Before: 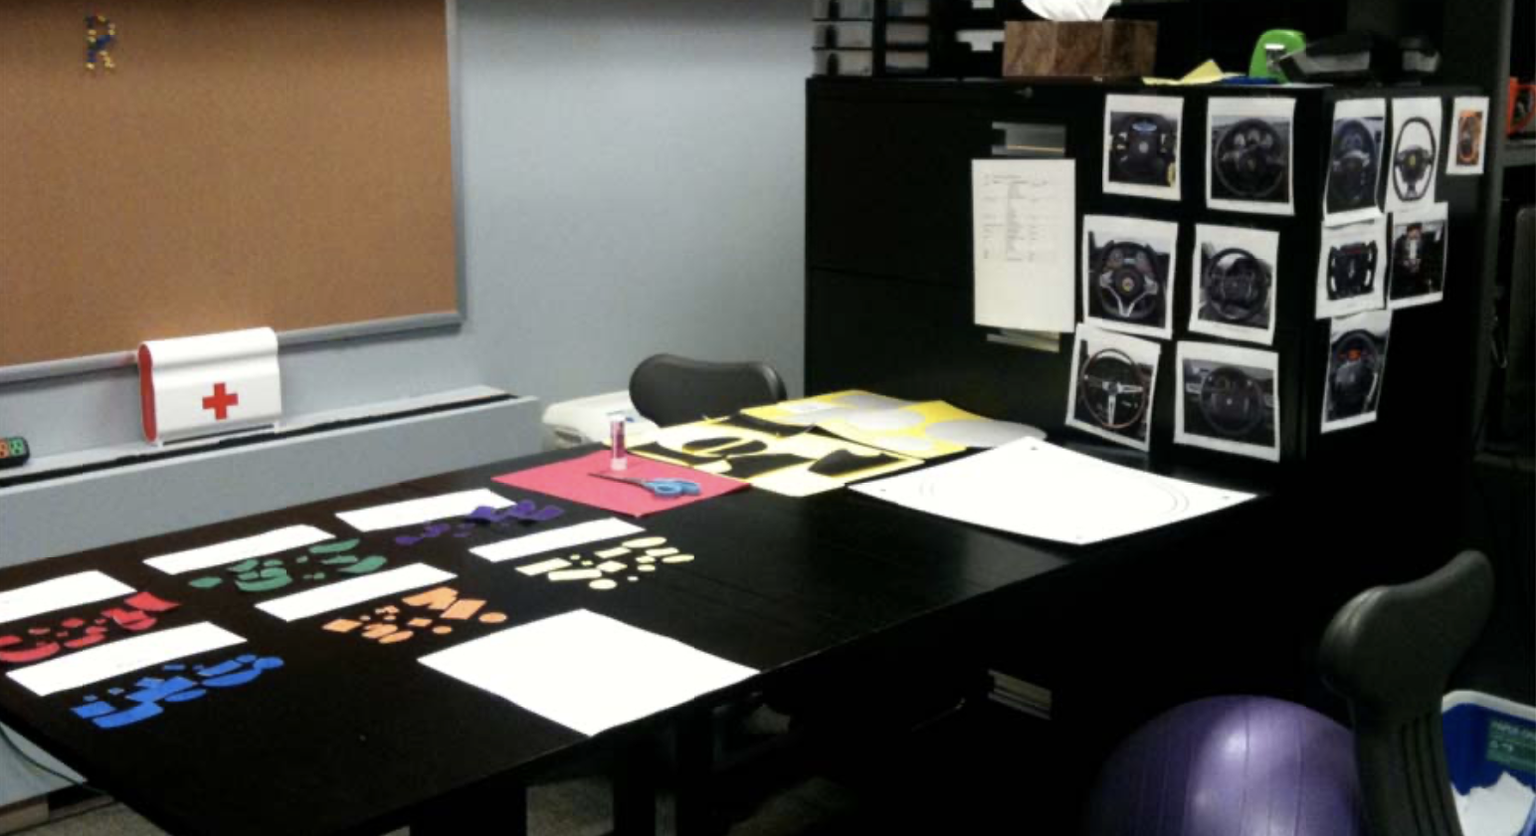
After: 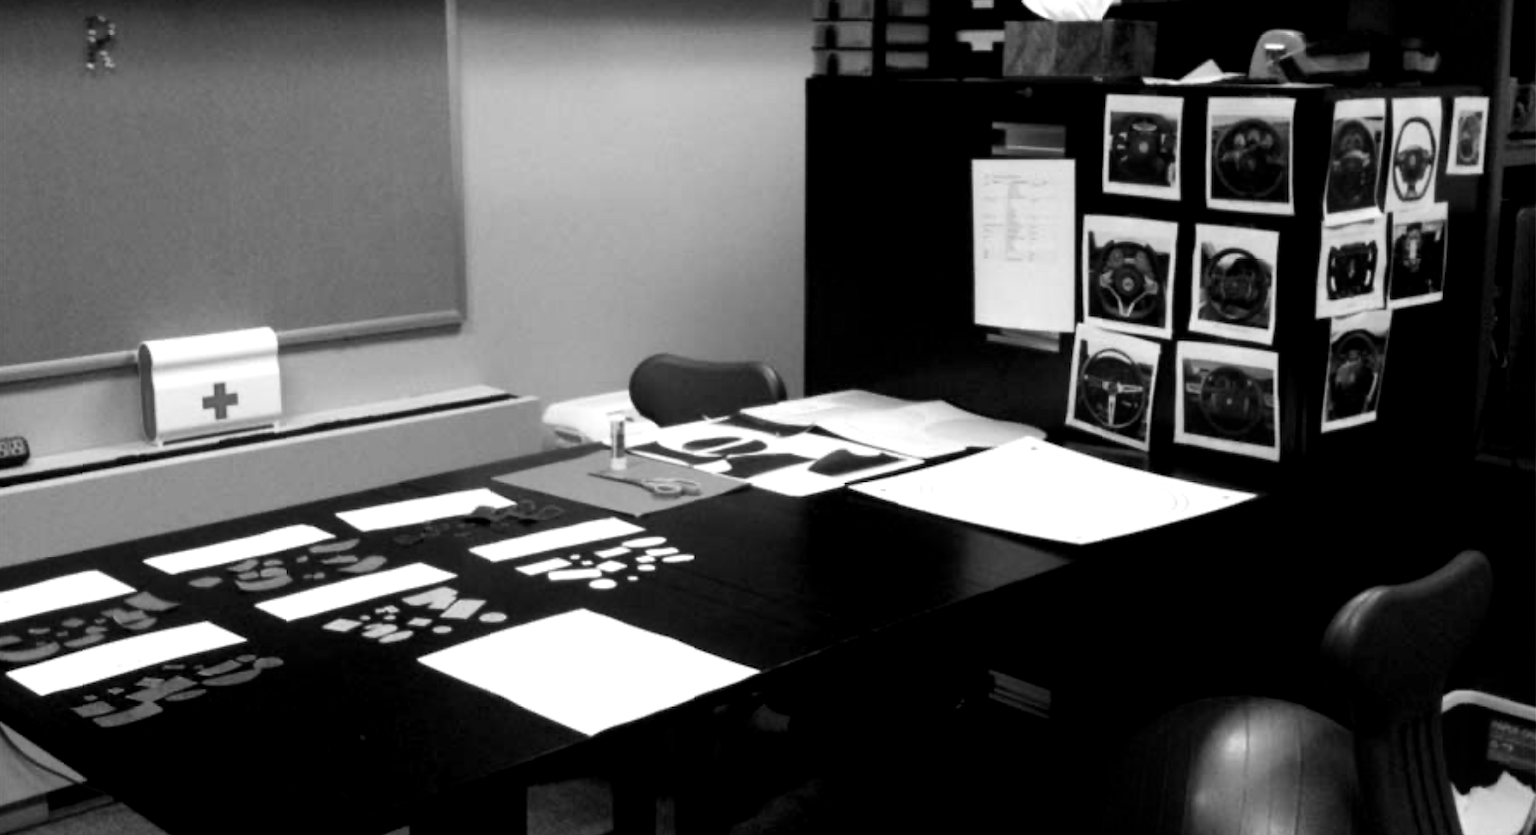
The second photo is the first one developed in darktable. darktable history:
color balance rgb: shadows lift › luminance -28.76%, shadows lift › chroma 15%, shadows lift › hue 270°, power › chroma 1%, power › hue 255°, highlights gain › luminance 7.14%, highlights gain › chroma 2%, highlights gain › hue 90°, global offset › luminance -0.29%, global offset › hue 260°, perceptual saturation grading › global saturation 20%, perceptual saturation grading › highlights -13.92%, perceptual saturation grading › shadows 50%
tone equalizer: on, module defaults
monochrome: on, module defaults
